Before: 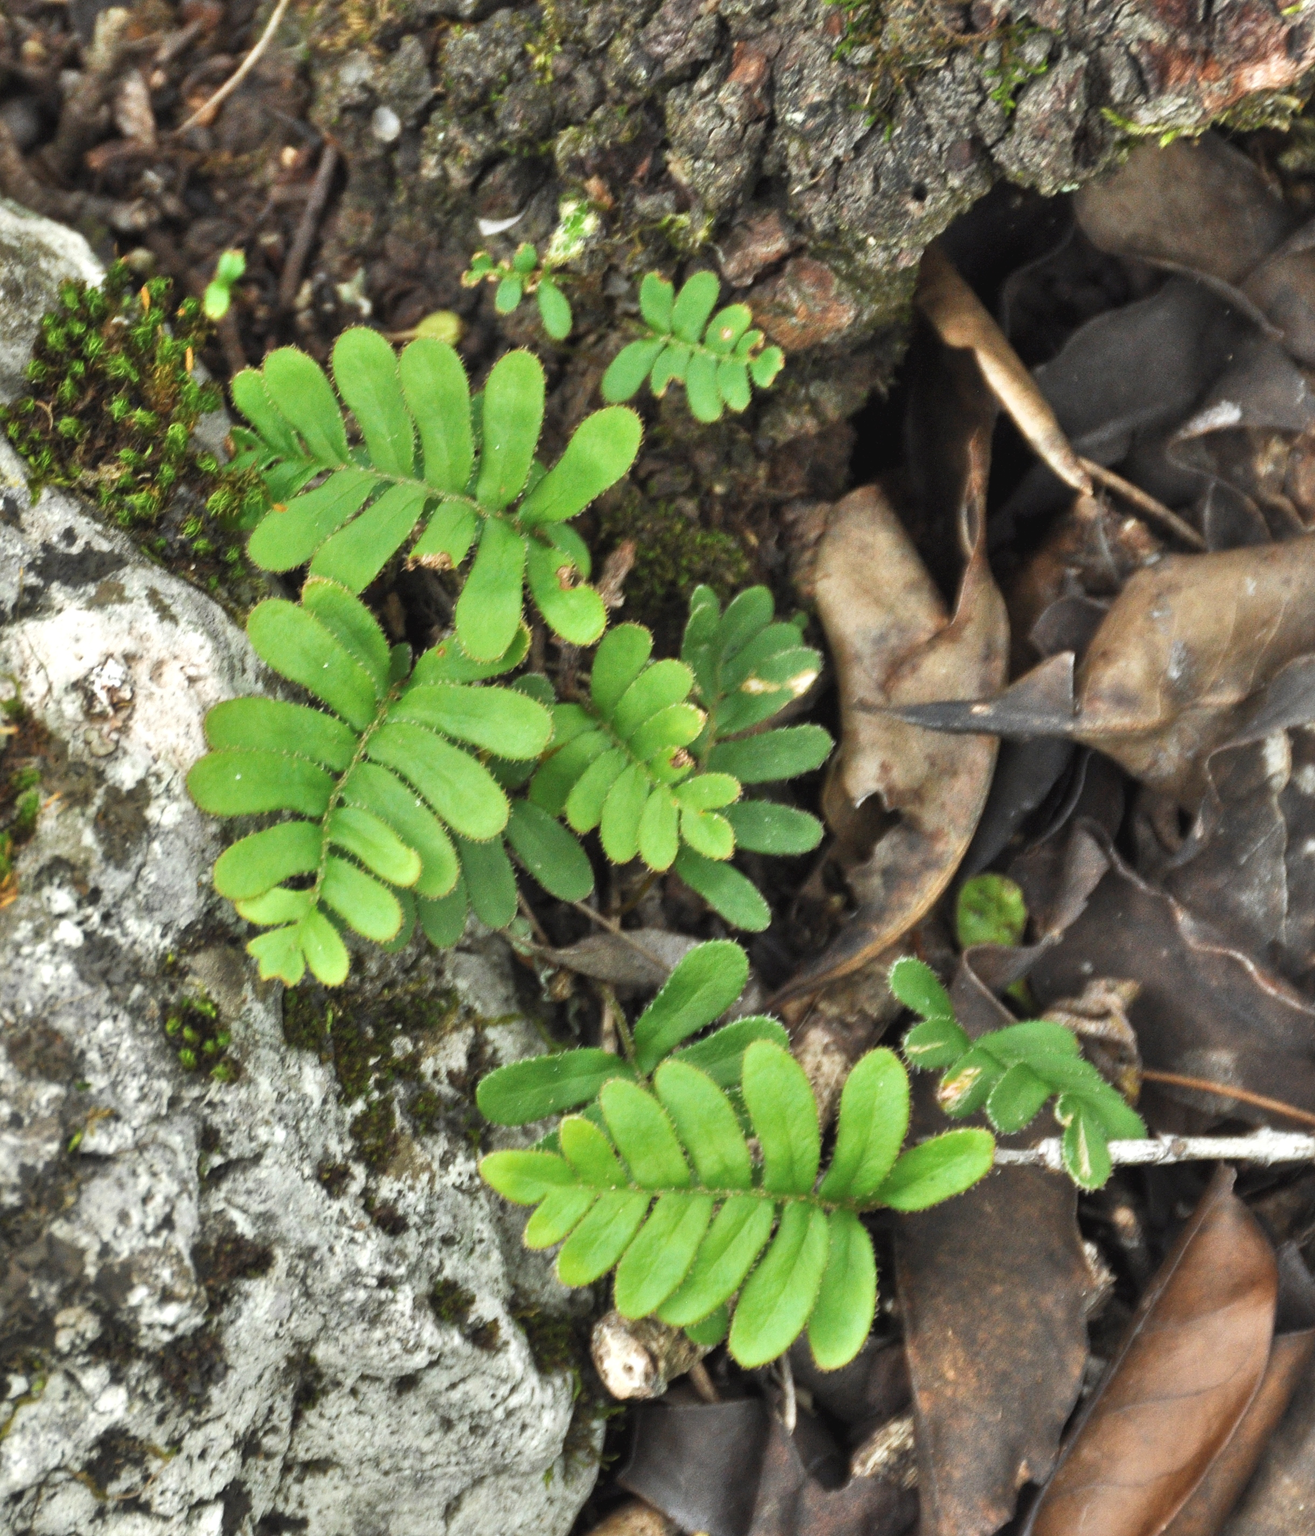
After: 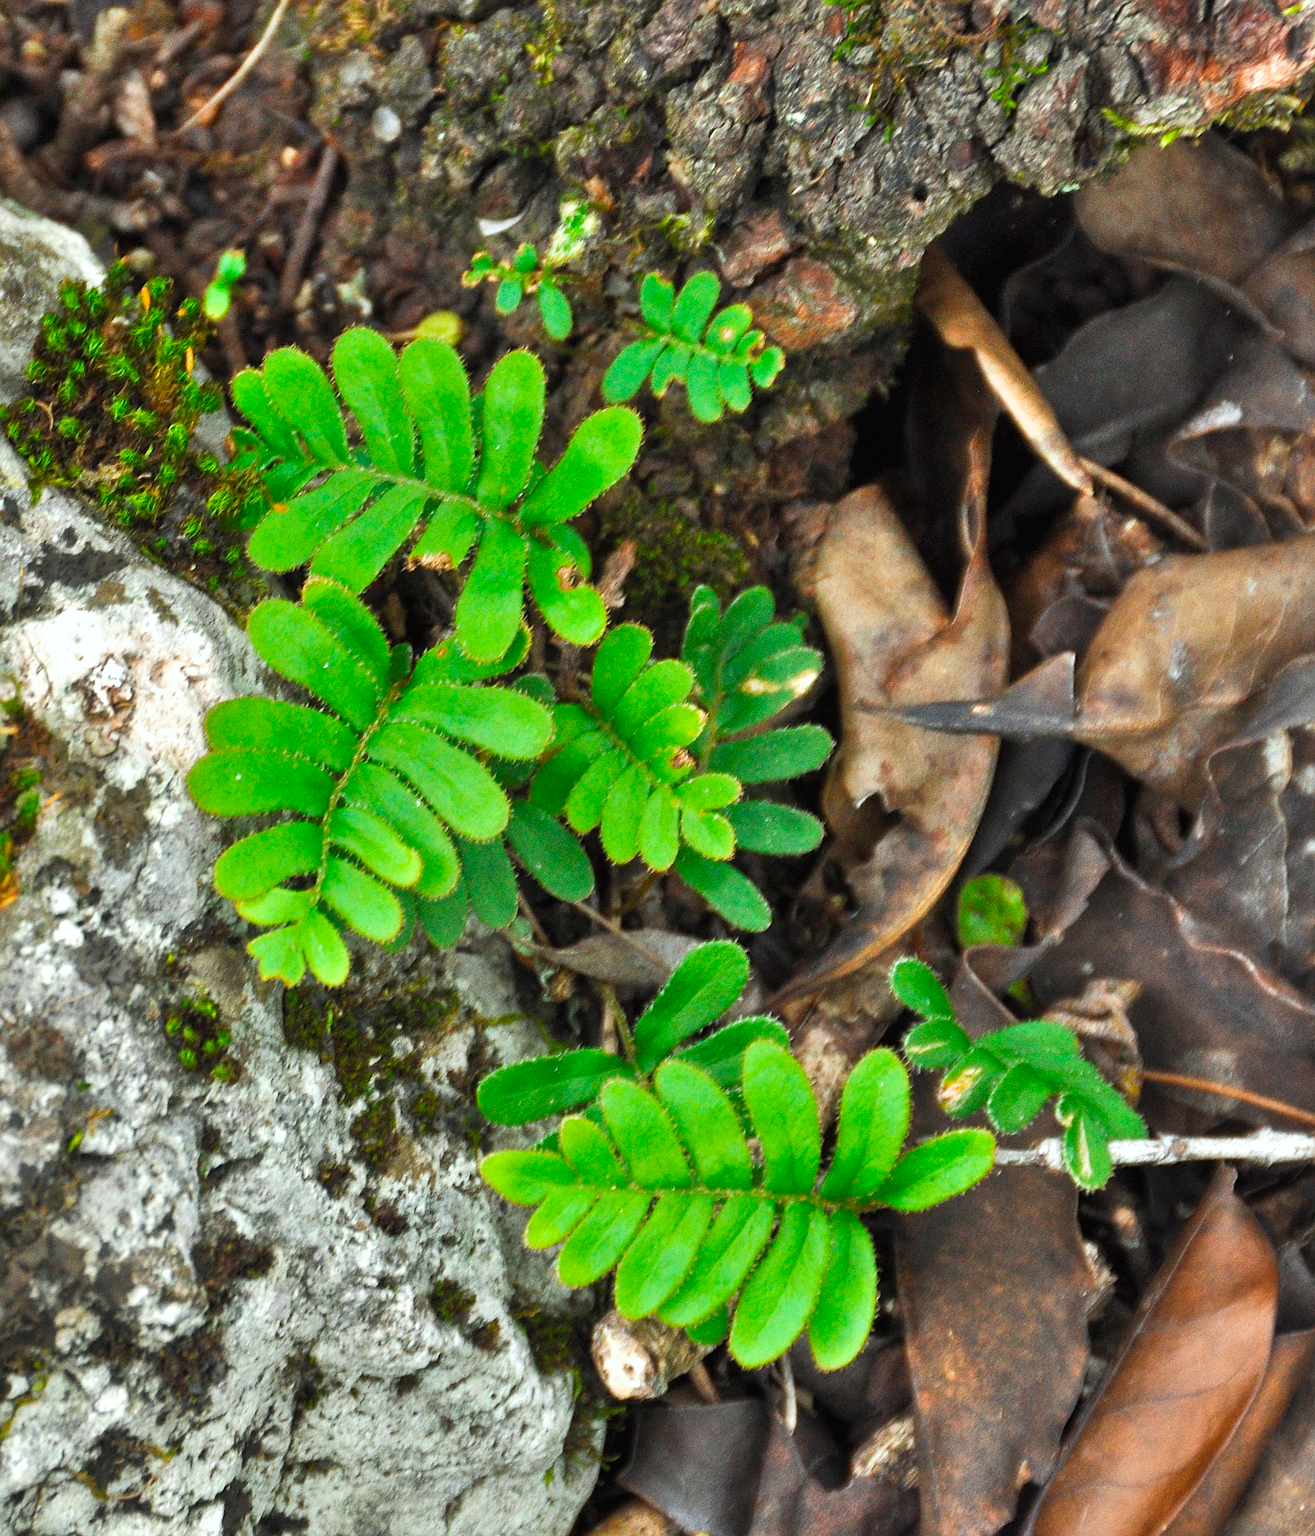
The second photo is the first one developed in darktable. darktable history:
white balance: red 0.988, blue 1.017
grain: coarseness 0.09 ISO
sharpen: on, module defaults
color balance: output saturation 120%
